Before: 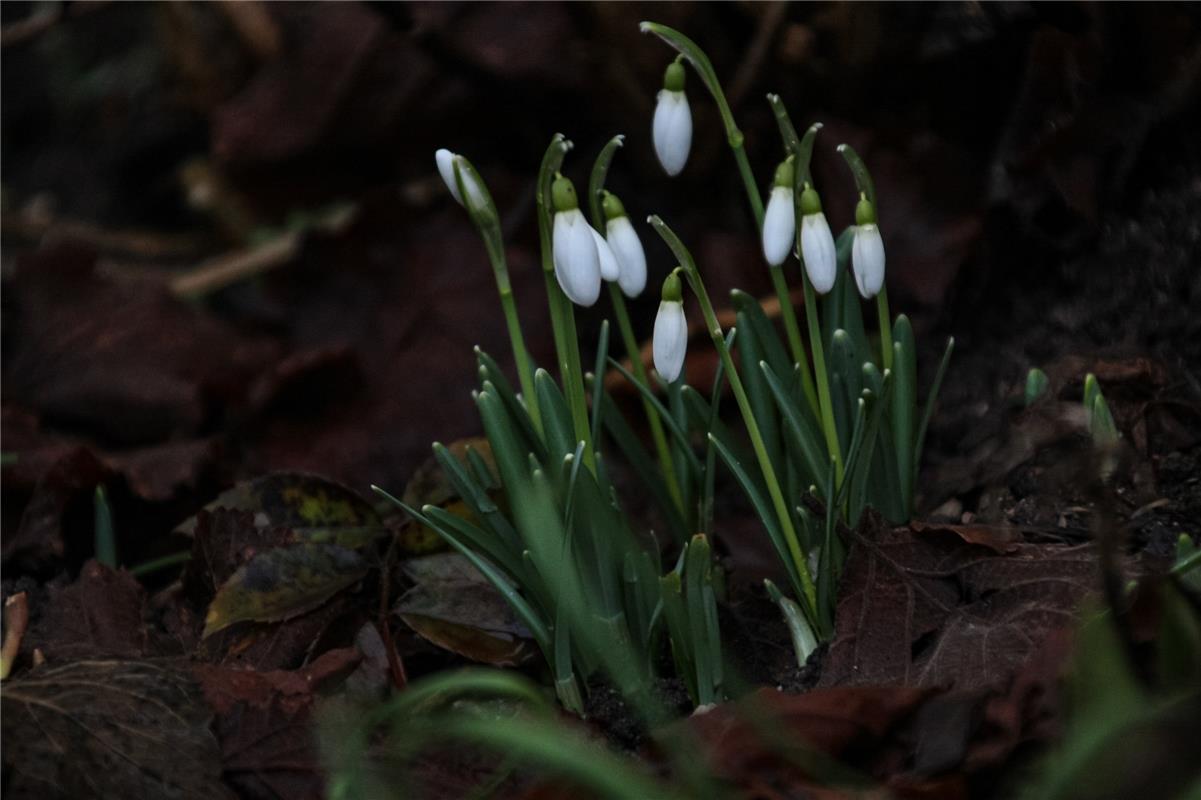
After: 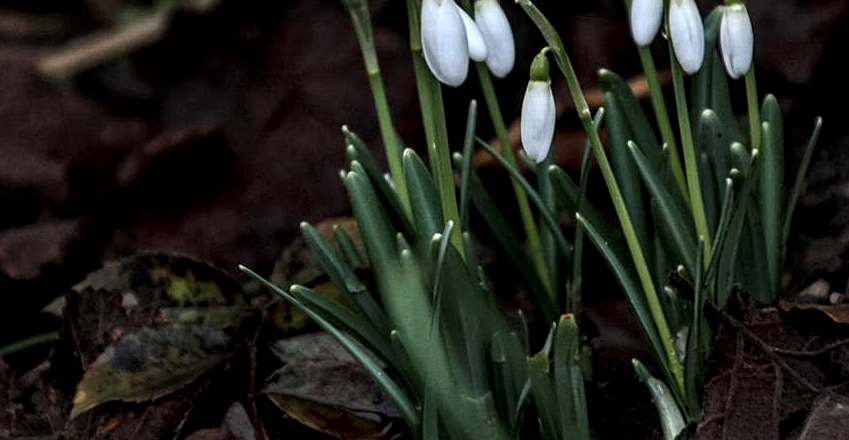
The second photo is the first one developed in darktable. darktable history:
crop: left 11.016%, top 27.621%, right 18.275%, bottom 17.257%
sharpen: amount 0.208
local contrast: highlights 64%, shadows 53%, detail 168%, midtone range 0.521
